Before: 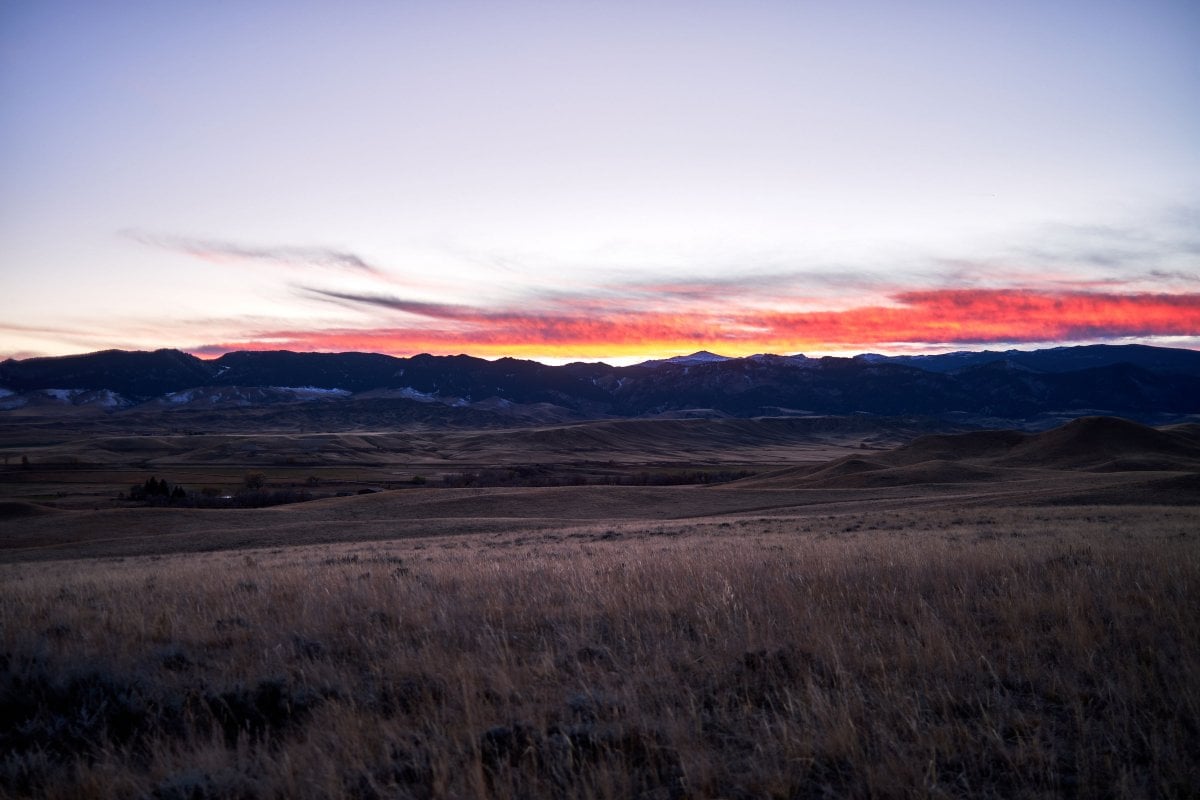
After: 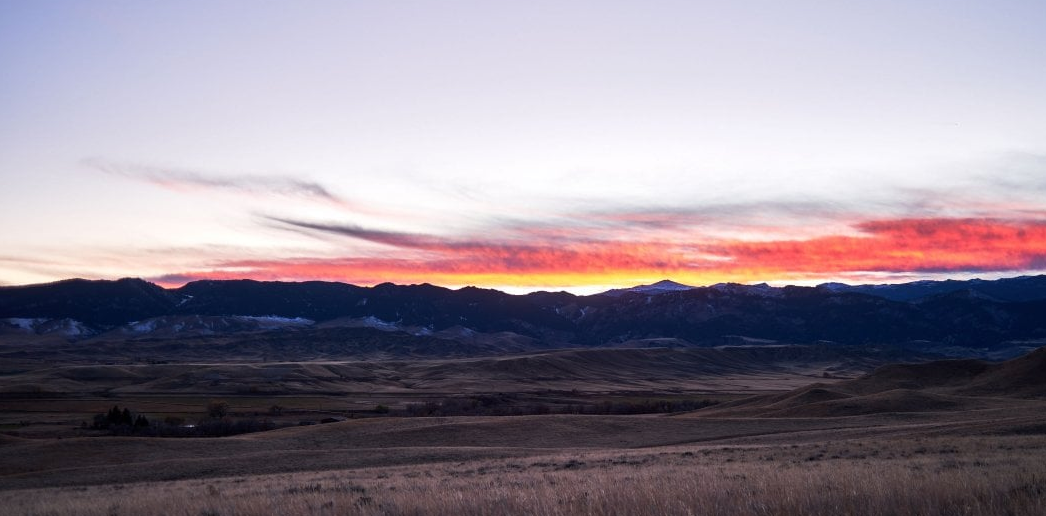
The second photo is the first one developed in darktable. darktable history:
crop: left 3.148%, top 8.98%, right 9.646%, bottom 26.401%
